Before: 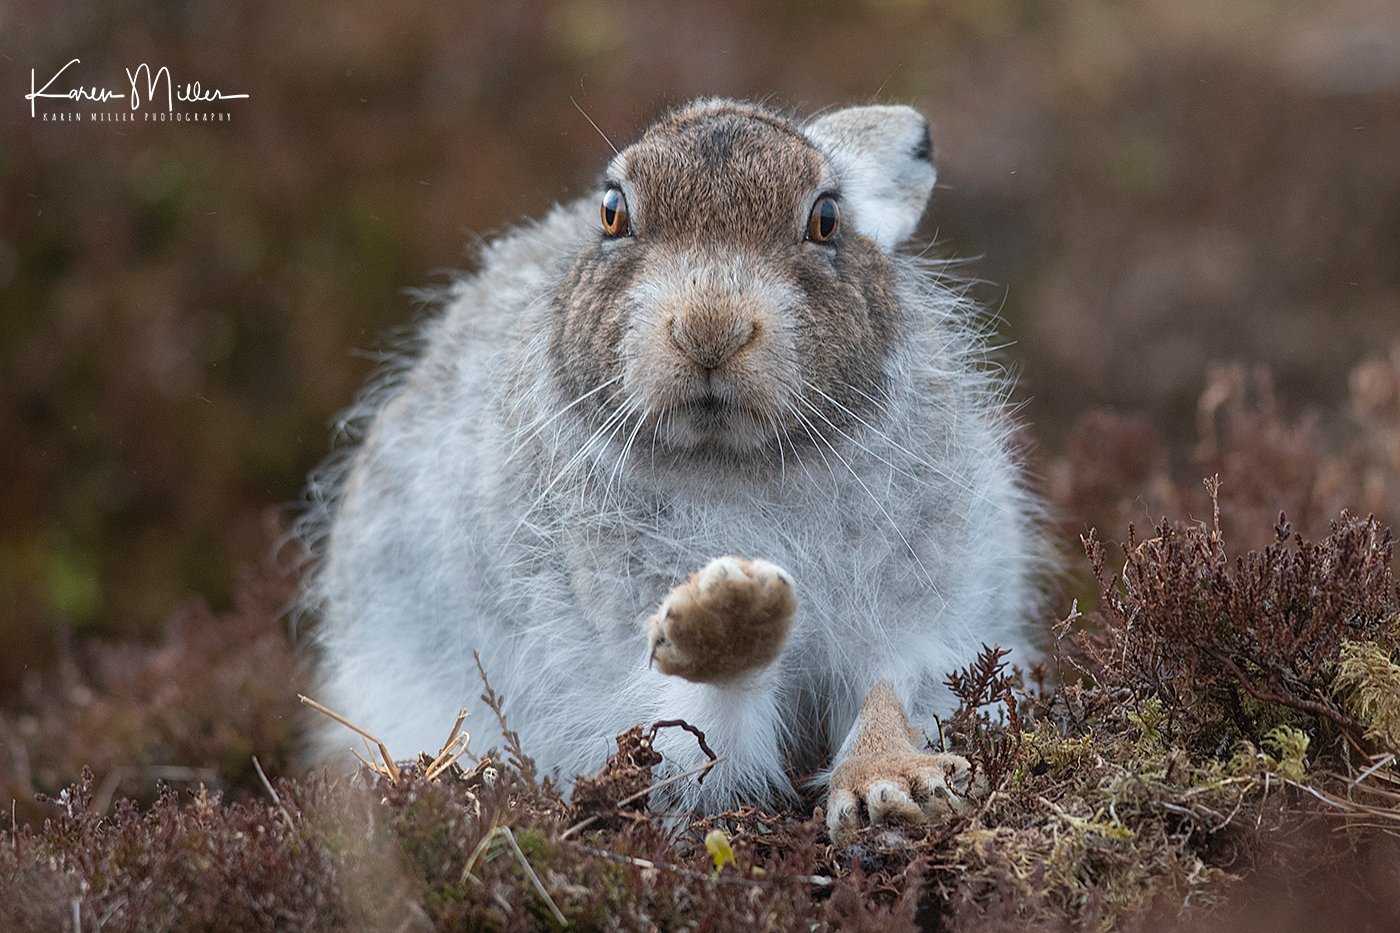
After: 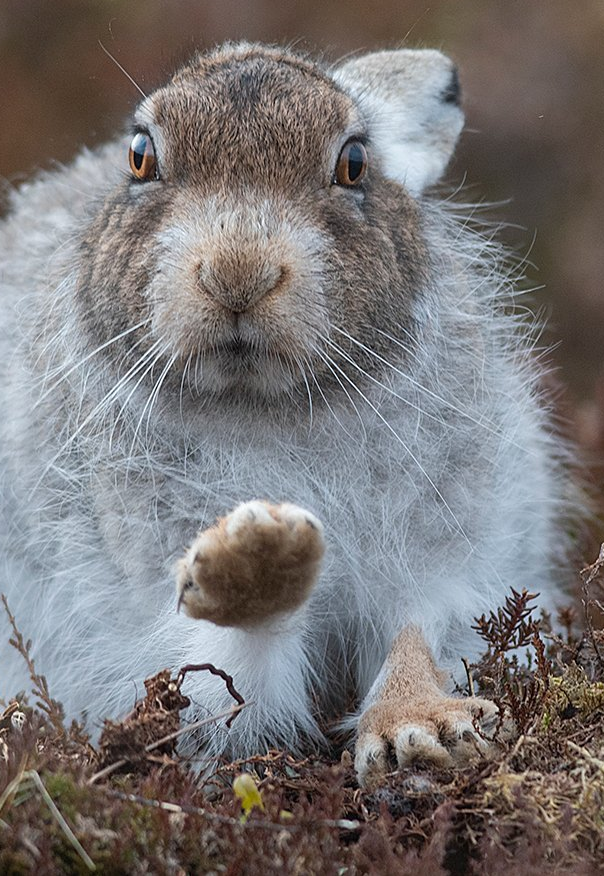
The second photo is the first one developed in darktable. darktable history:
tone equalizer: edges refinement/feathering 500, mask exposure compensation -1.57 EV, preserve details no
crop: left 33.717%, top 6.075%, right 23.074%
